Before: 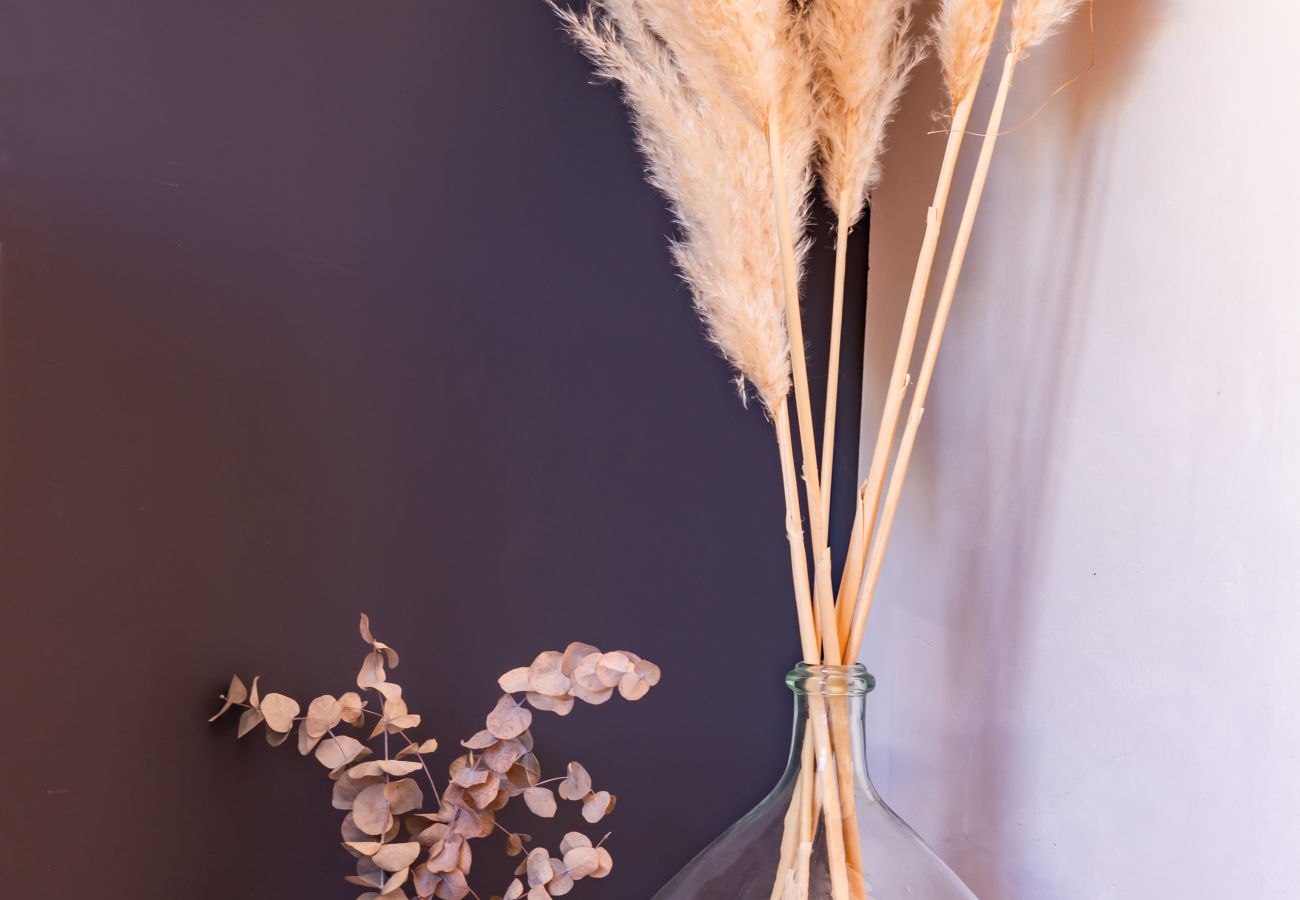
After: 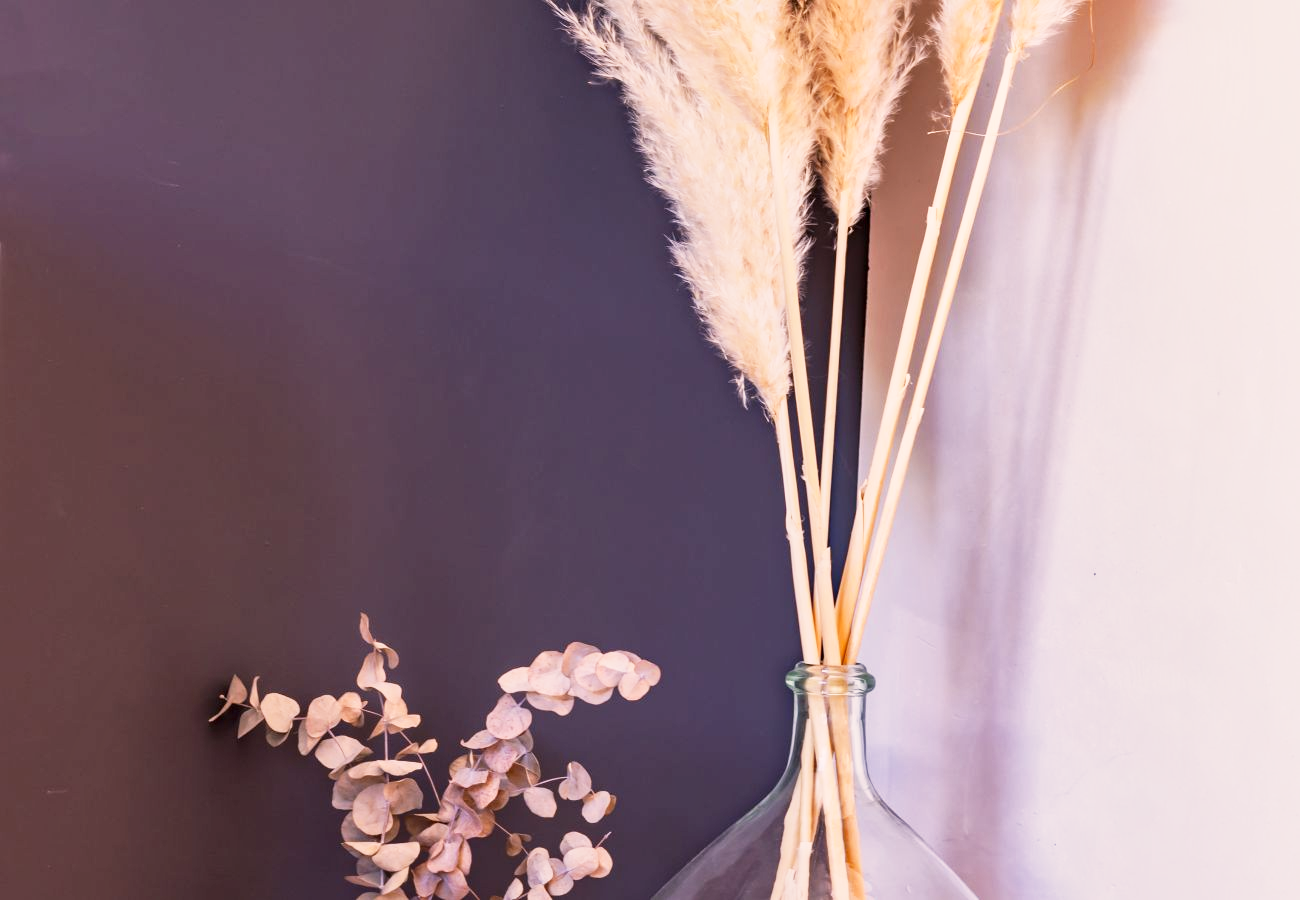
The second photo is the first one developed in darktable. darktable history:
white balance: red 0.984, blue 1.059
local contrast: mode bilateral grid, contrast 20, coarseness 50, detail 141%, midtone range 0.2
base curve: curves: ch0 [(0, 0) (0.088, 0.125) (0.176, 0.251) (0.354, 0.501) (0.613, 0.749) (1, 0.877)], preserve colors none
color correction: highlights a* 3.84, highlights b* 5.07
